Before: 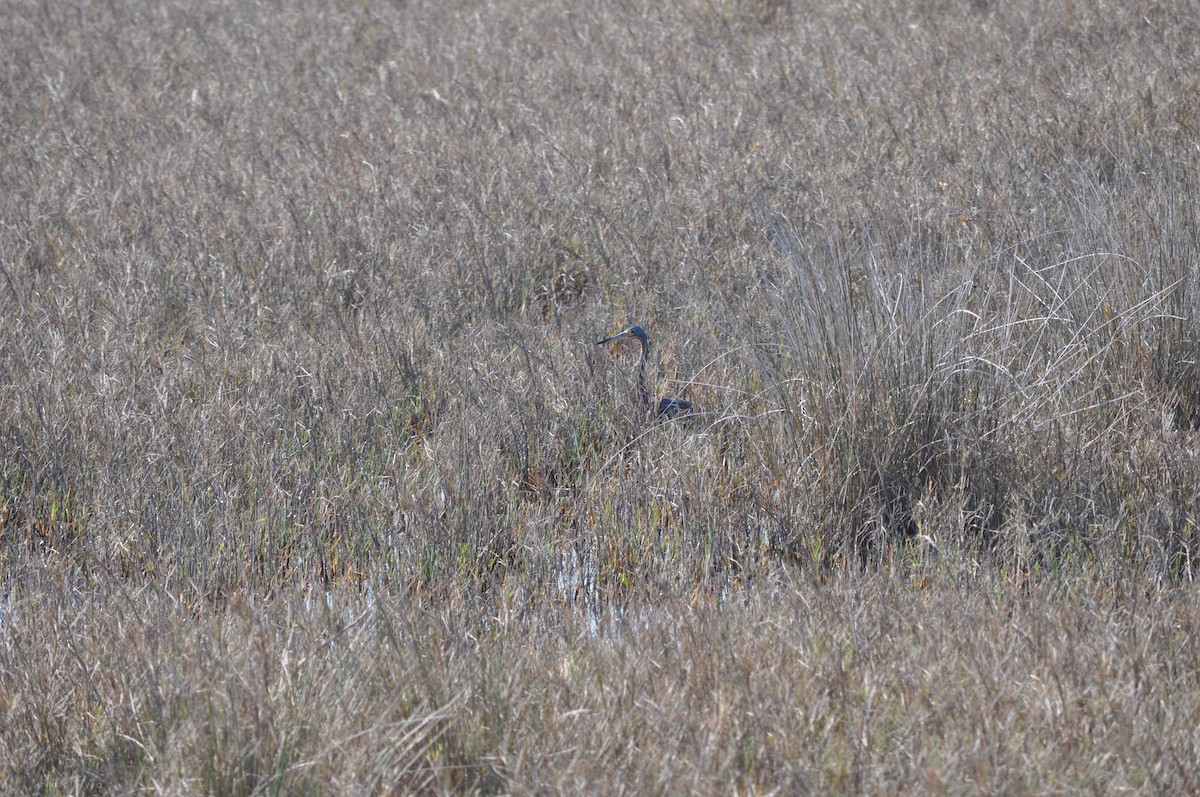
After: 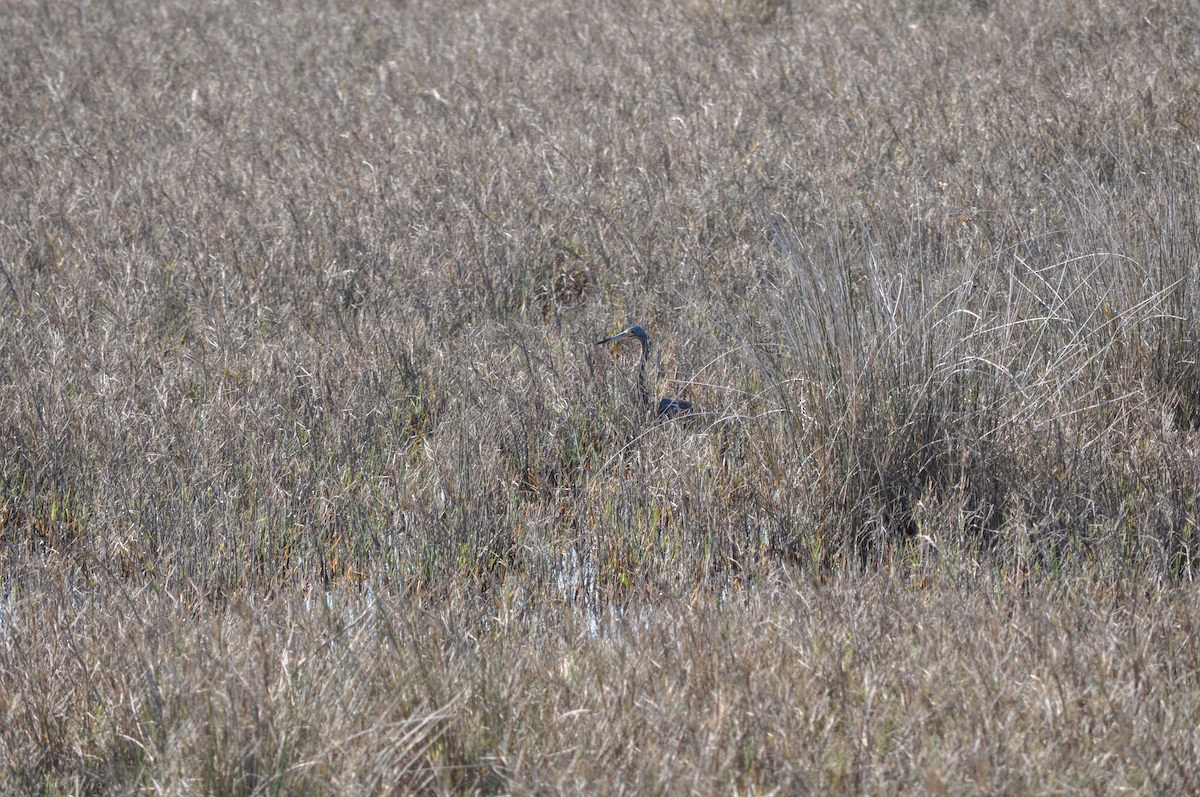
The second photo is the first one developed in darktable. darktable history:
color calibration: x 0.341, y 0.353, temperature 5204.33 K
local contrast: on, module defaults
